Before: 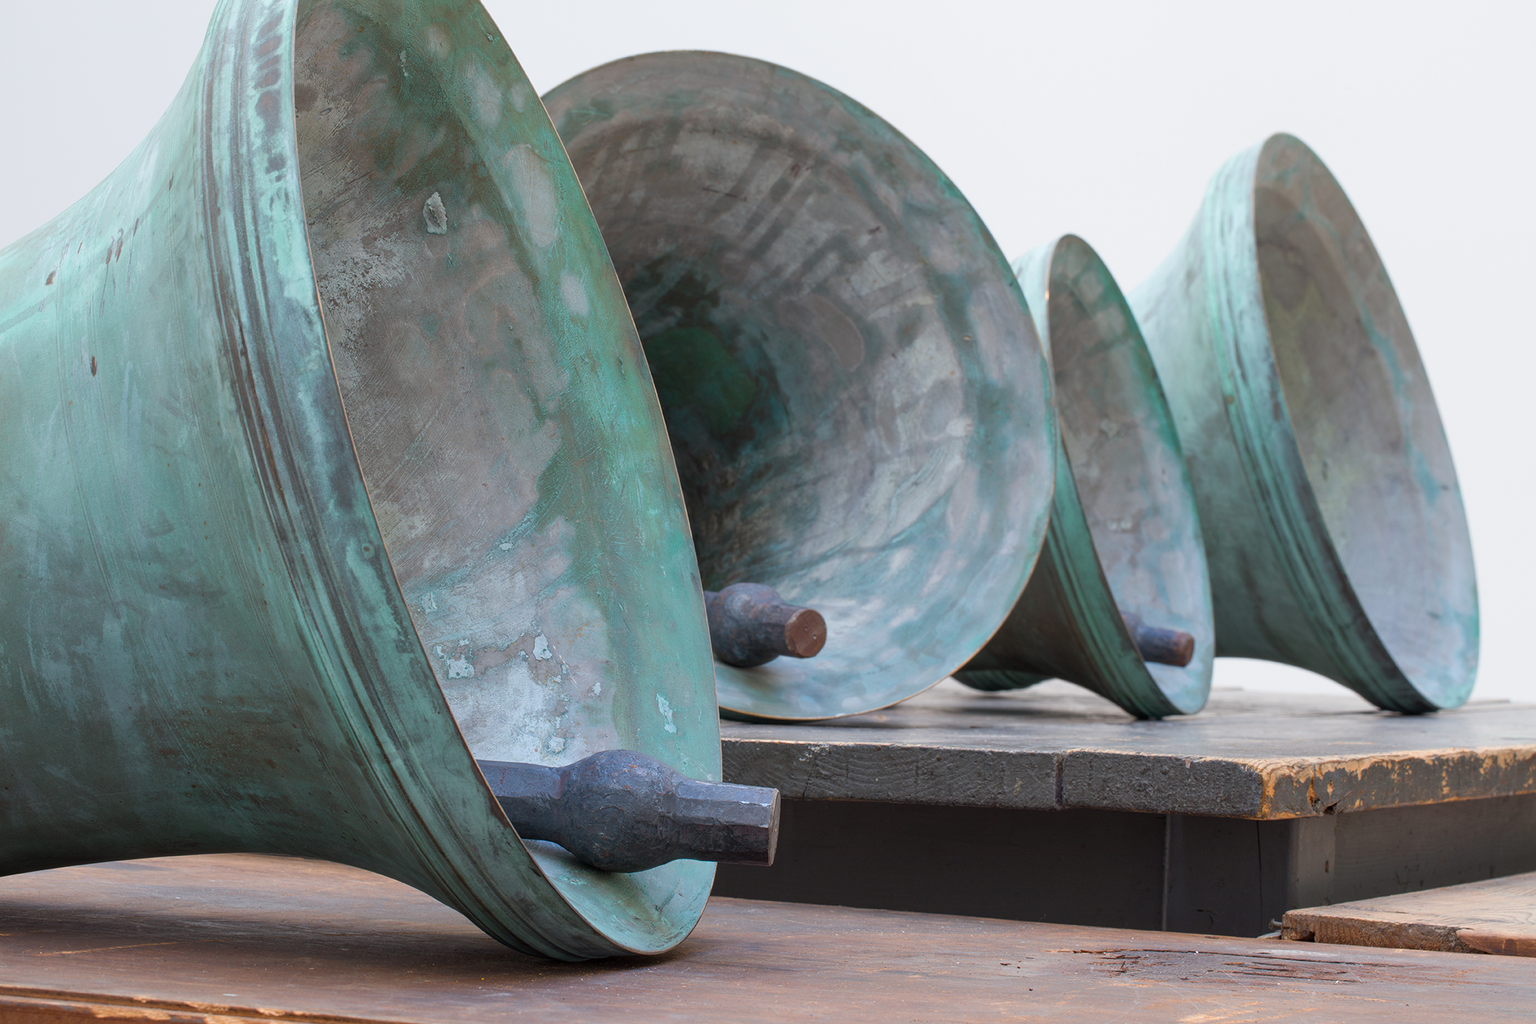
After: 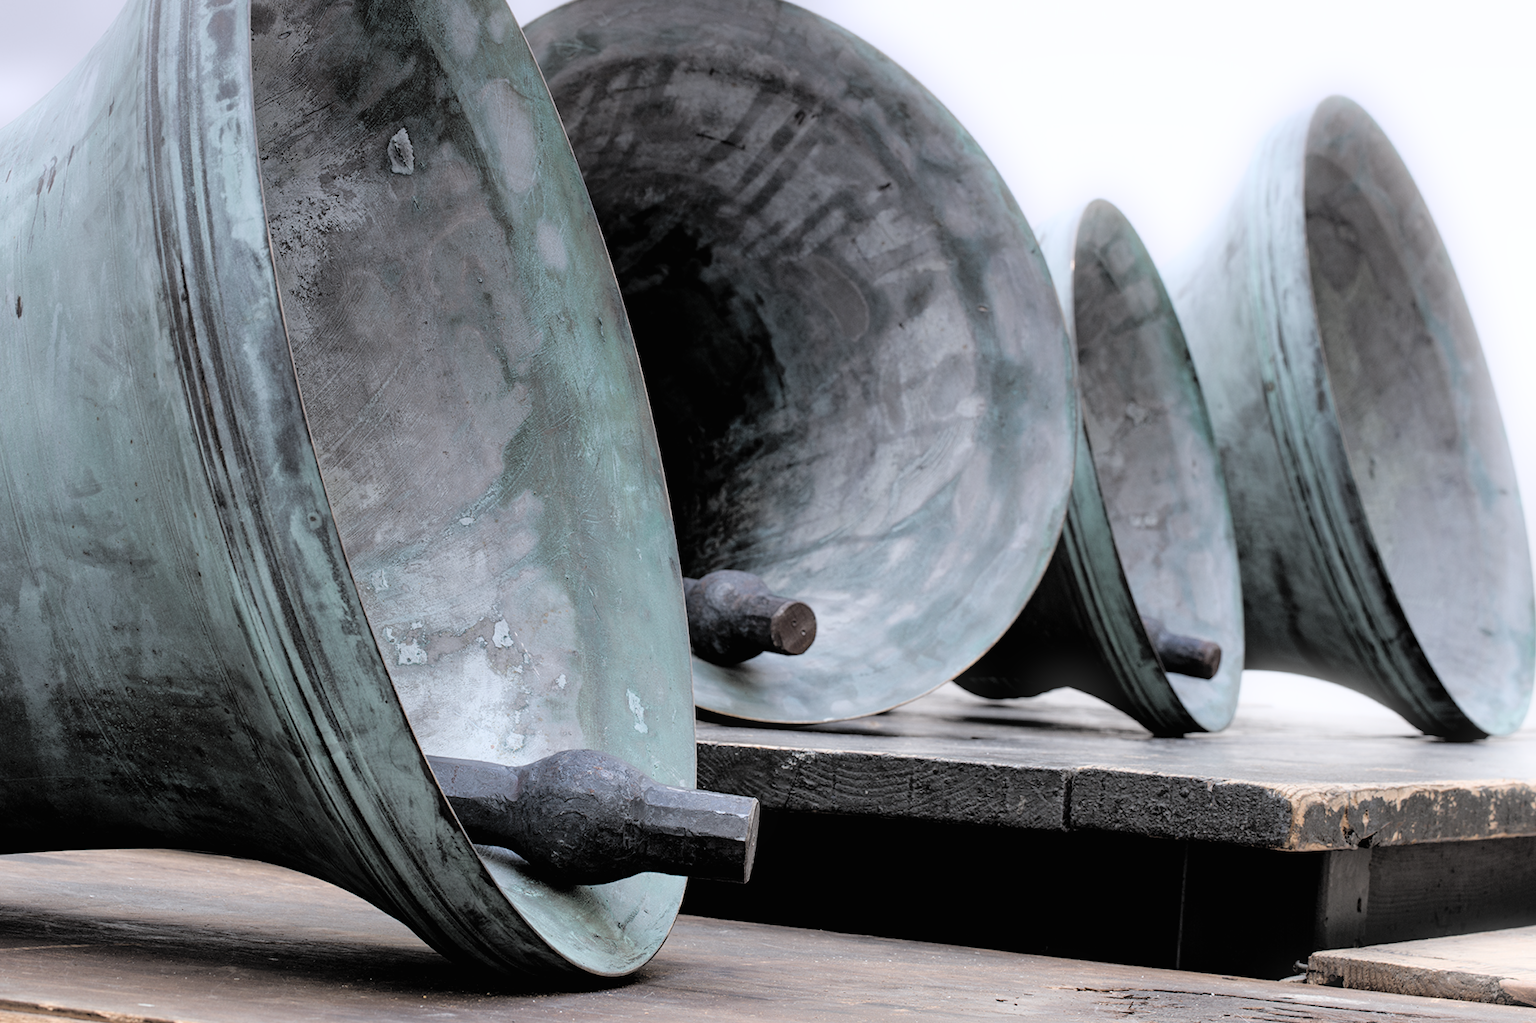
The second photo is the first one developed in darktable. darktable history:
bloom: size 5%, threshold 95%, strength 15%
graduated density: hue 238.83°, saturation 50%
crop and rotate: angle -1.96°, left 3.097%, top 4.154%, right 1.586%, bottom 0.529%
filmic rgb: black relative exposure -3.64 EV, white relative exposure 2.44 EV, hardness 3.29
haze removal: compatibility mode true, adaptive false
contrast brightness saturation: brightness 0.18, saturation -0.5
